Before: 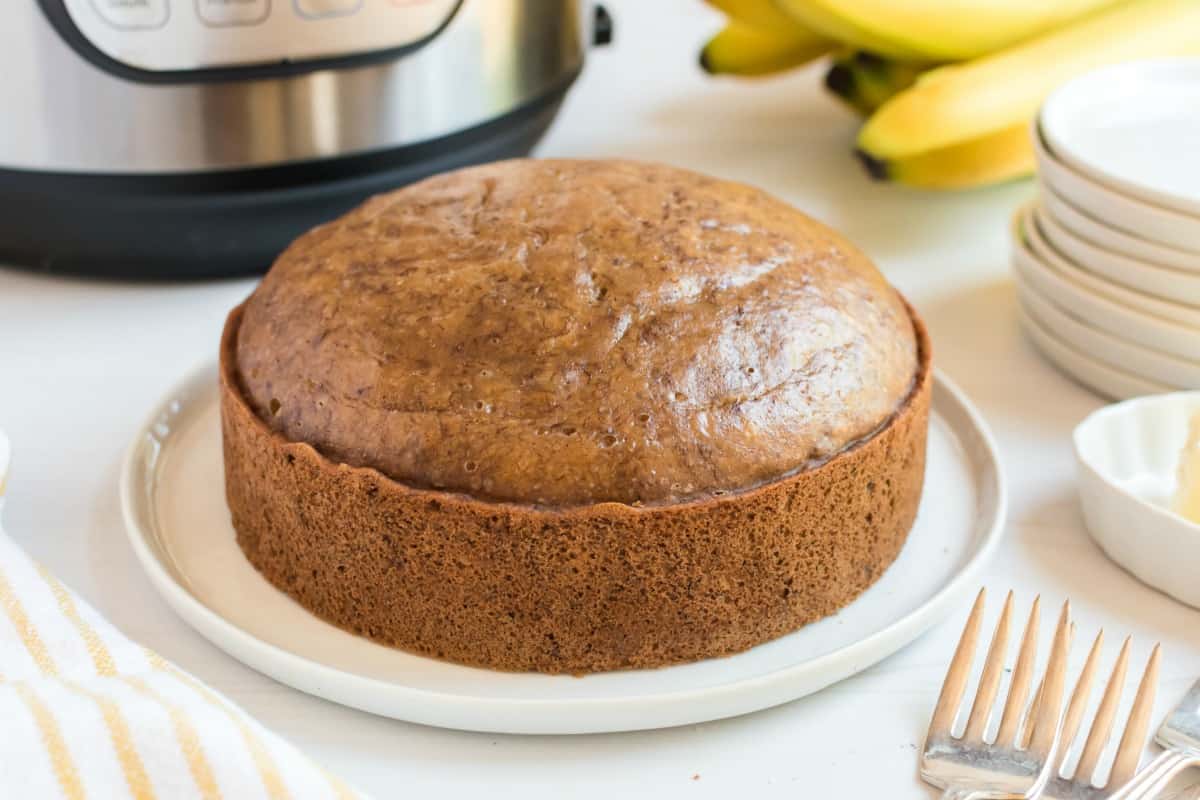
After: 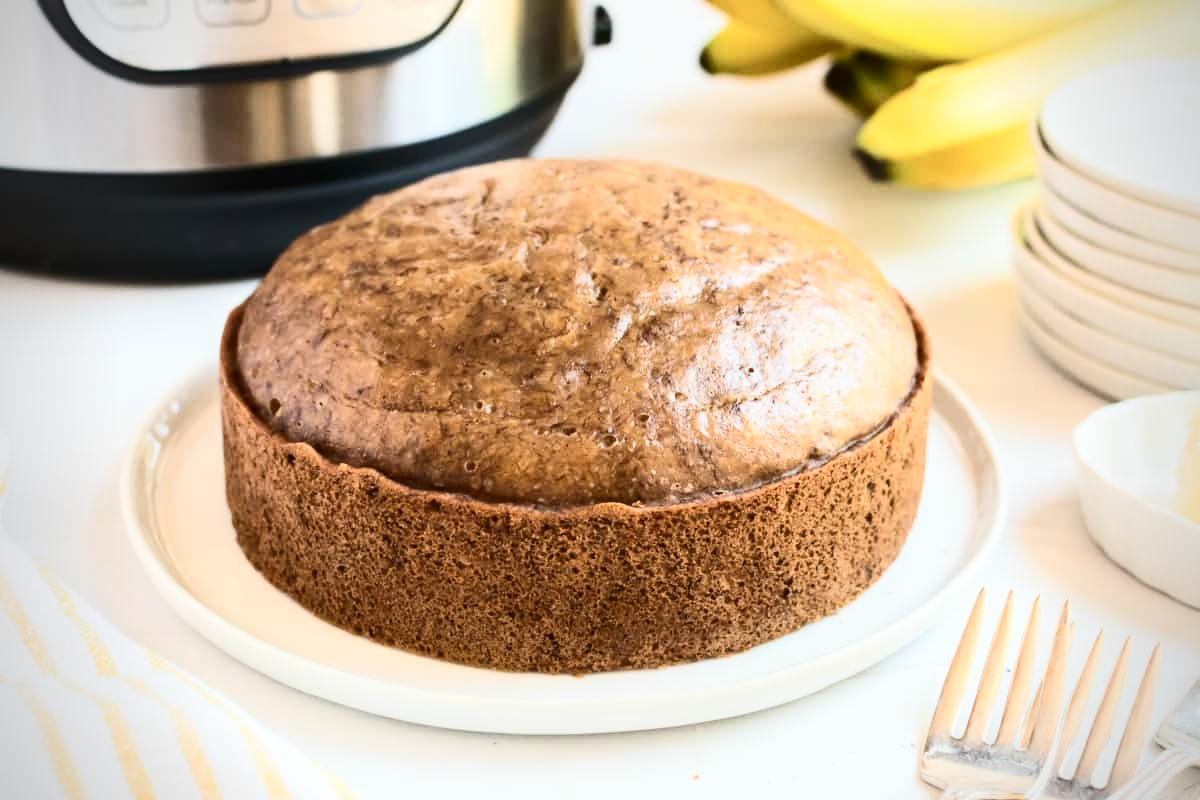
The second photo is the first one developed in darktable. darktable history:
contrast brightness saturation: contrast 0.389, brightness 0.108
vignetting: fall-off radius 61.1%, brightness -0.627, saturation -0.681, unbound false
